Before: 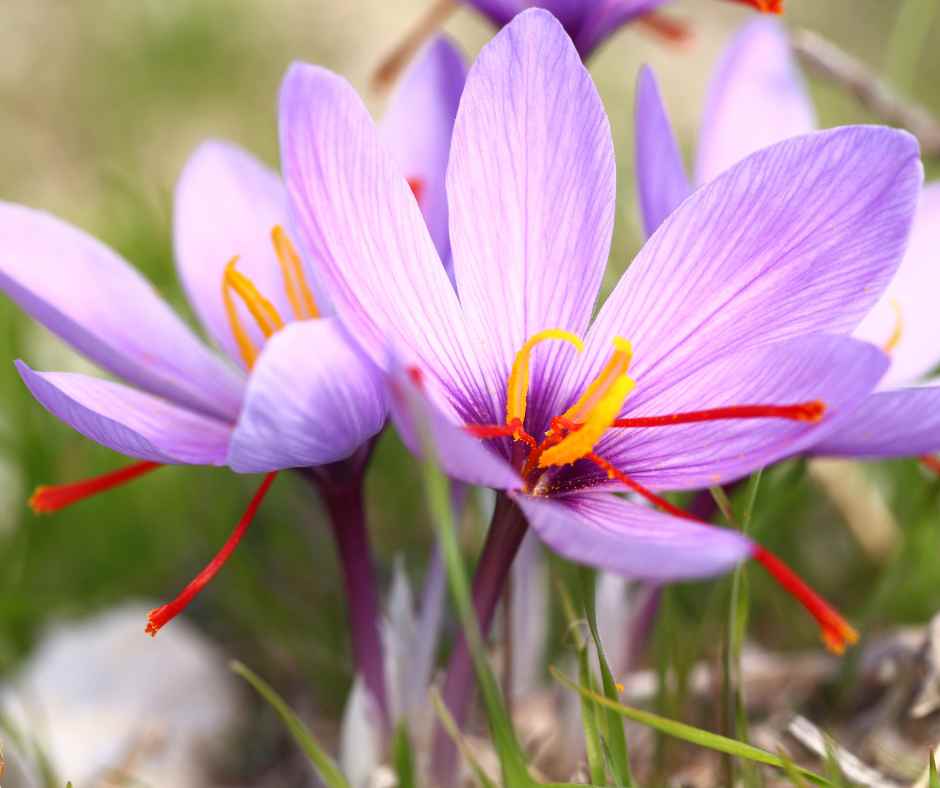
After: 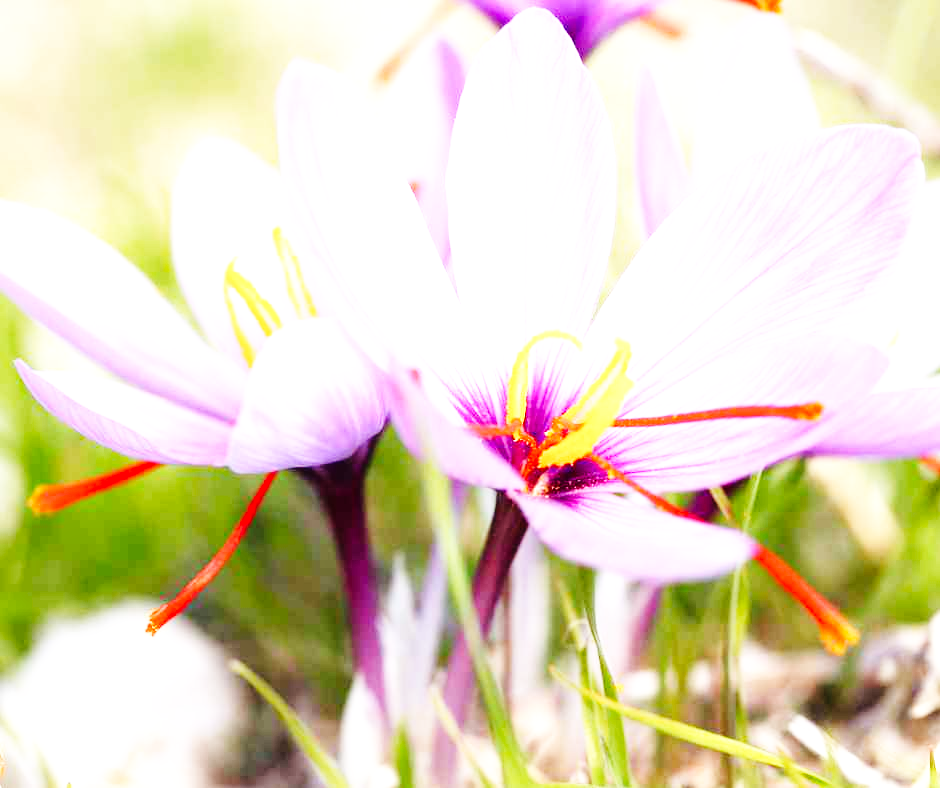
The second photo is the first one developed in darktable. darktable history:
base curve: curves: ch0 [(0, 0.003) (0.001, 0.002) (0.006, 0.004) (0.02, 0.022) (0.048, 0.086) (0.094, 0.234) (0.162, 0.431) (0.258, 0.629) (0.385, 0.8) (0.548, 0.918) (0.751, 0.988) (1, 1)], preserve colors none
tone equalizer: -8 EV -0.774 EV, -7 EV -0.718 EV, -6 EV -0.568 EV, -5 EV -0.416 EV, -3 EV 0.398 EV, -2 EV 0.6 EV, -1 EV 0.681 EV, +0 EV 0.757 EV
